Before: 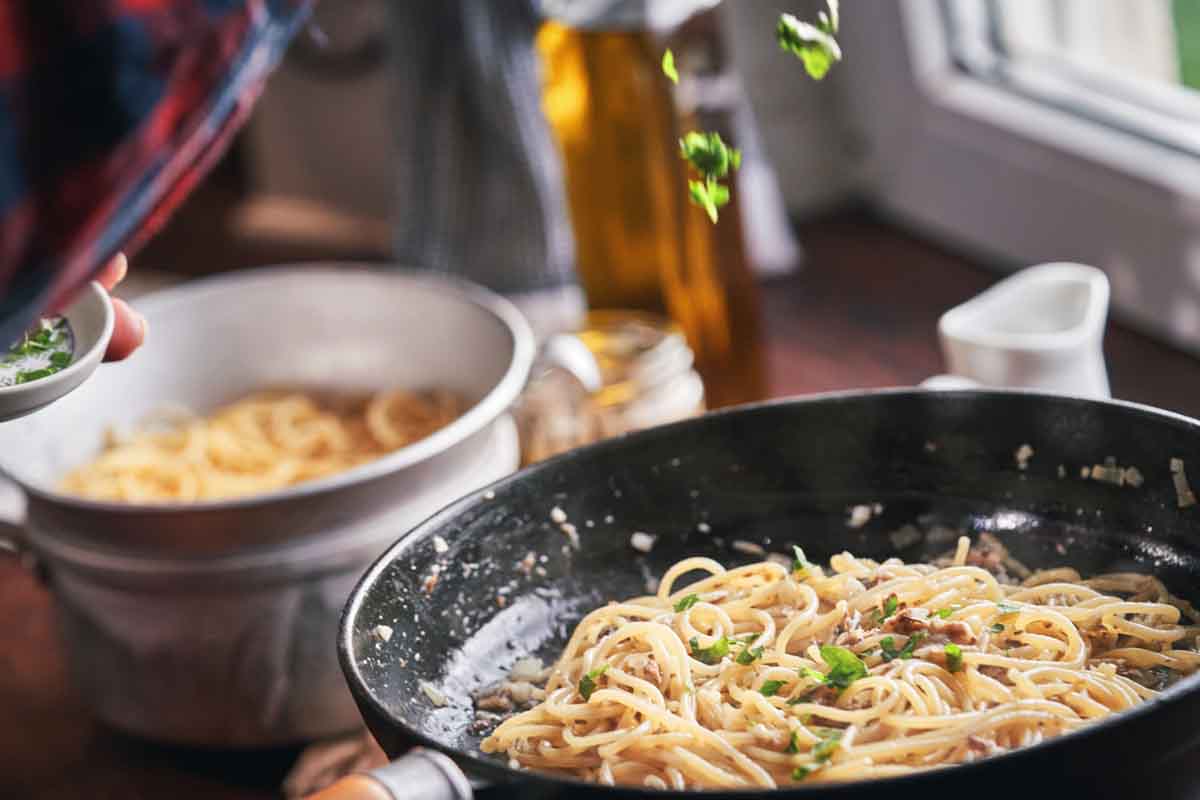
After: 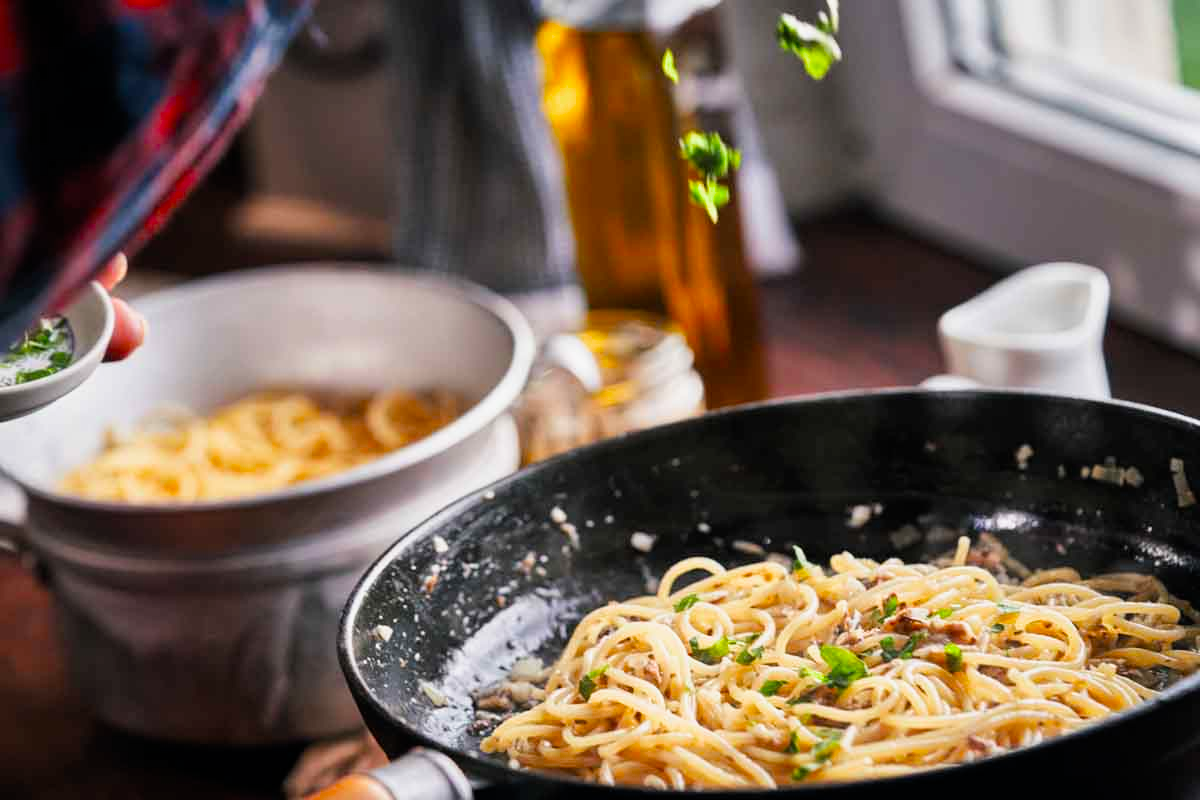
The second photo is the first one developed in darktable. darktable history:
filmic rgb: black relative exposure -12 EV, white relative exposure 2.8 EV, threshold 3 EV, target black luminance 0%, hardness 8.06, latitude 70.41%, contrast 1.14, highlights saturation mix 10%, shadows ↔ highlights balance -0.388%, color science v4 (2020), iterations of high-quality reconstruction 10, contrast in shadows soft, contrast in highlights soft, enable highlight reconstruction true
white balance: emerald 1
